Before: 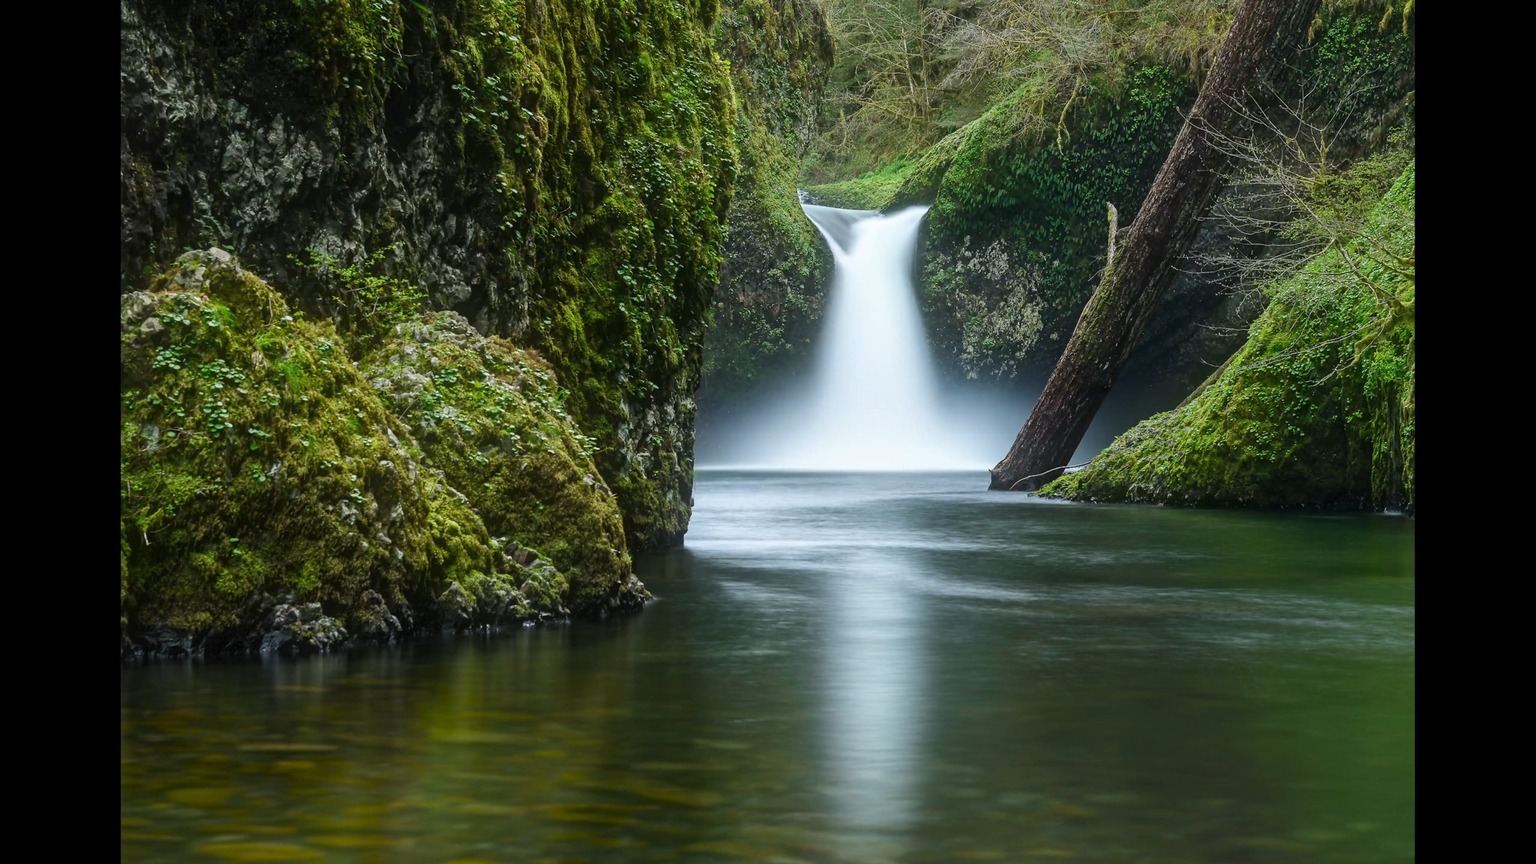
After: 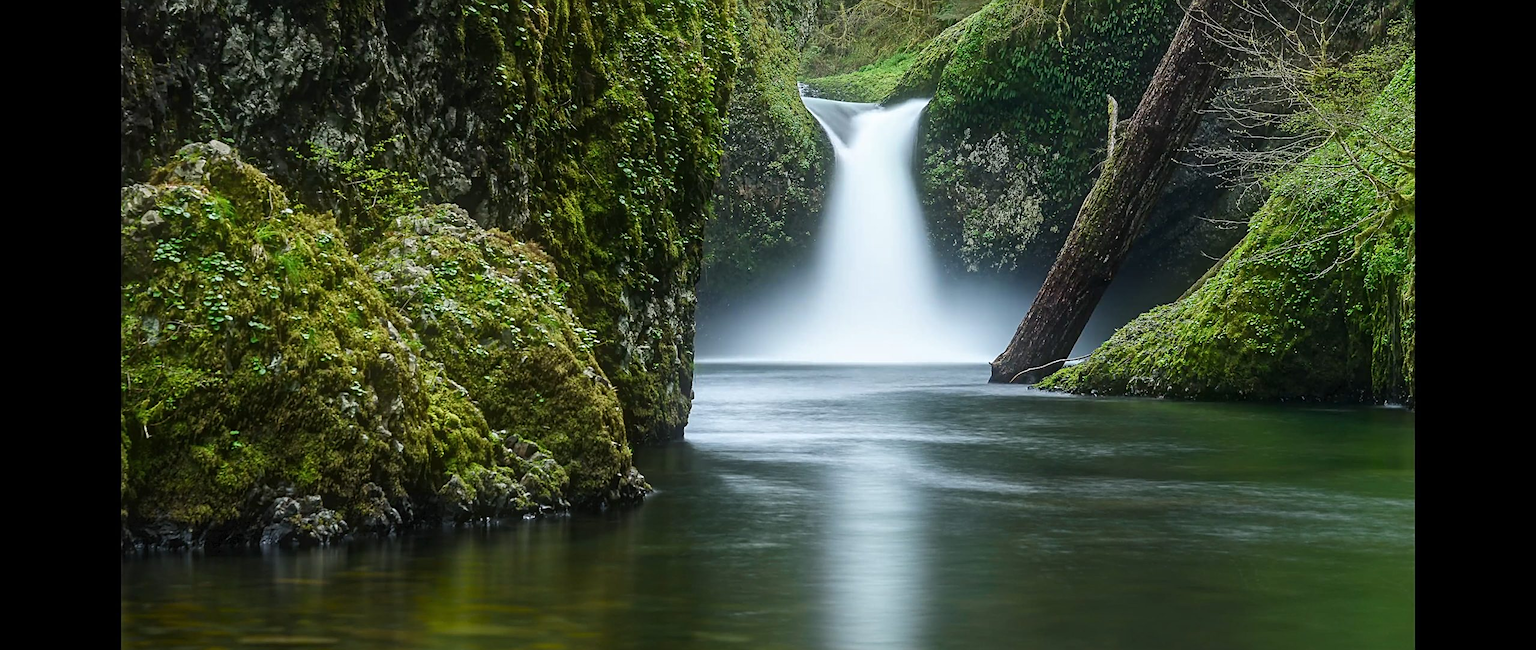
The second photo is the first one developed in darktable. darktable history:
crop and rotate: top 12.477%, bottom 12.212%
sharpen: on, module defaults
